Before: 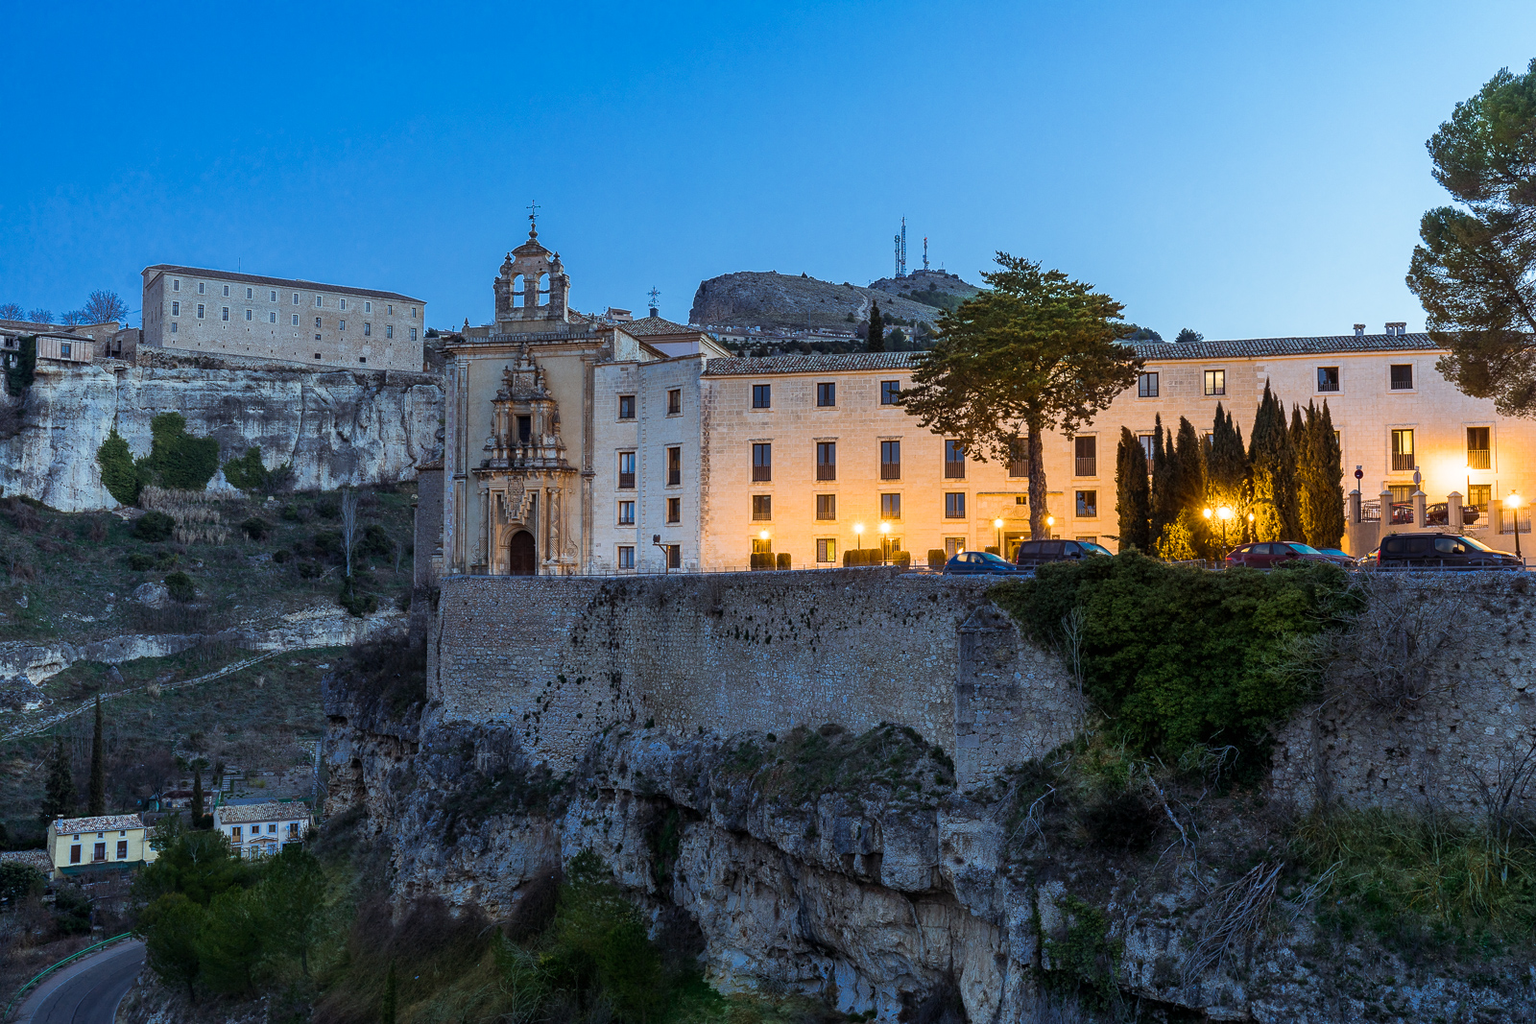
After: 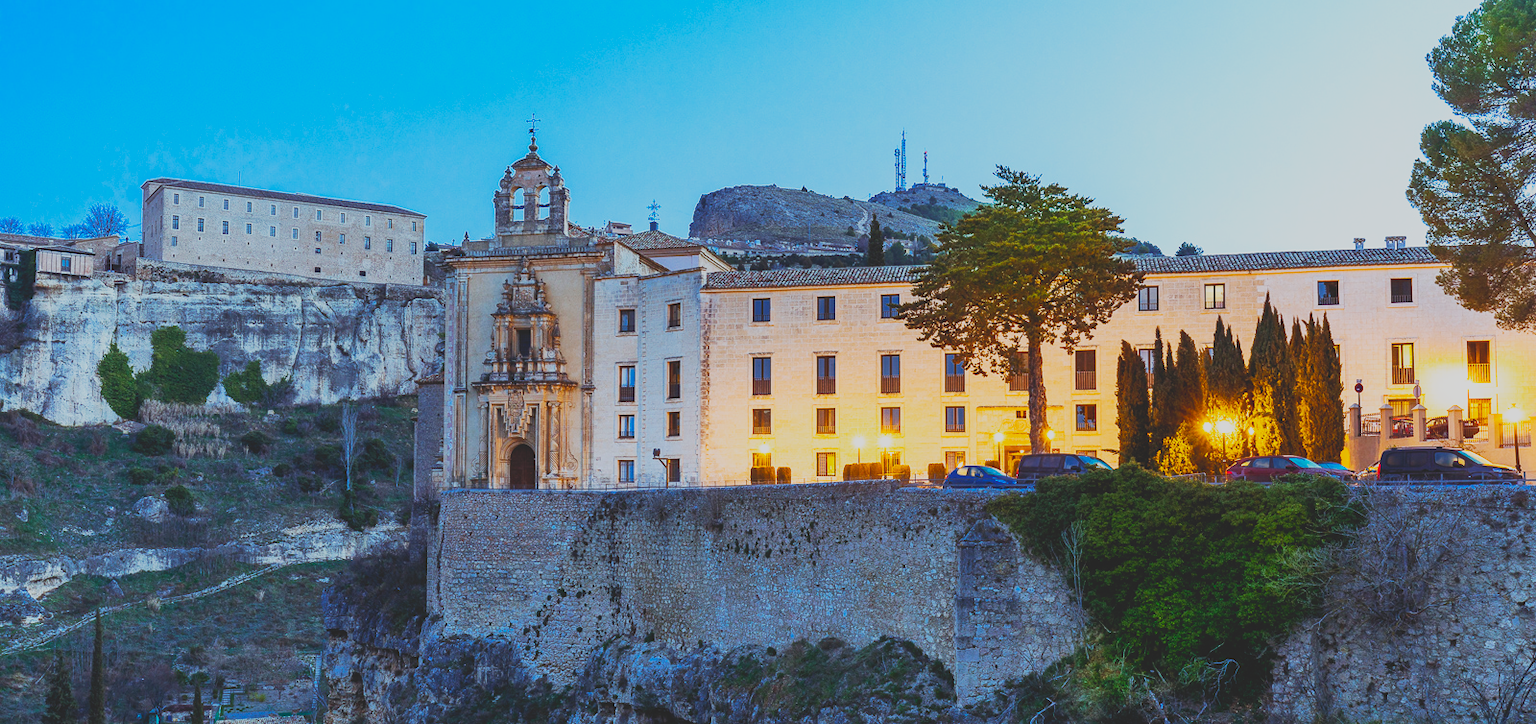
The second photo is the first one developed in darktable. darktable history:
base curve: curves: ch0 [(0, 0) (0.007, 0.004) (0.027, 0.03) (0.046, 0.07) (0.207, 0.54) (0.442, 0.872) (0.673, 0.972) (1, 1)], preserve colors none
crop and rotate: top 8.515%, bottom 20.7%
contrast brightness saturation: contrast -0.298
tone equalizer: -8 EV 0.214 EV, -7 EV 0.425 EV, -6 EV 0.42 EV, -5 EV 0.239 EV, -3 EV -0.254 EV, -2 EV -0.397 EV, -1 EV -0.424 EV, +0 EV -0.245 EV
